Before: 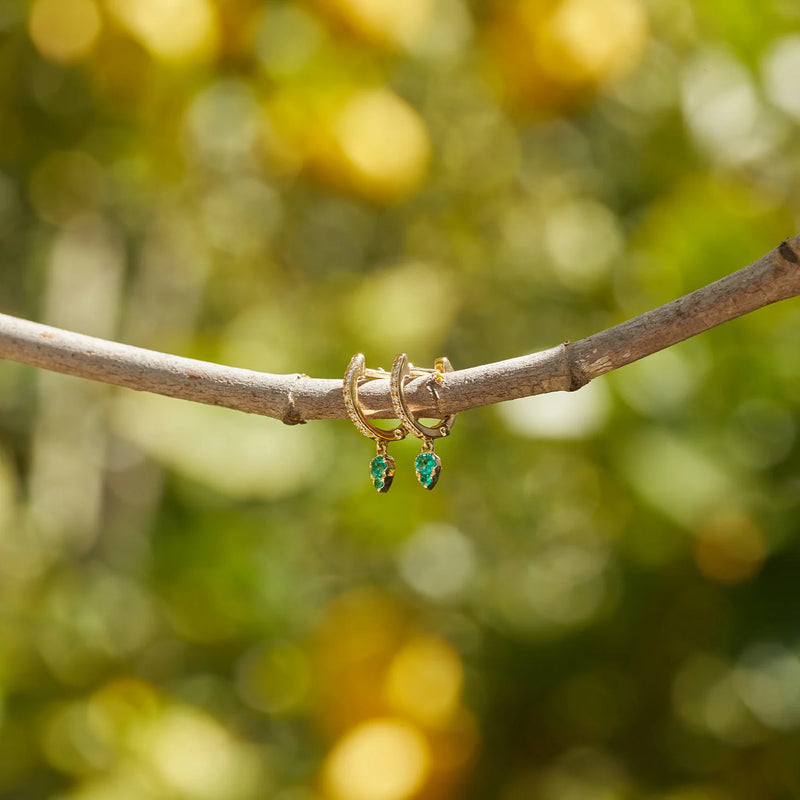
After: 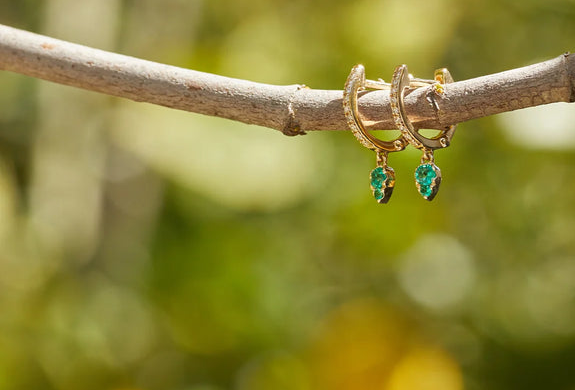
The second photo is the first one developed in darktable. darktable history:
crop: top 36.207%, right 28.112%, bottom 14.893%
